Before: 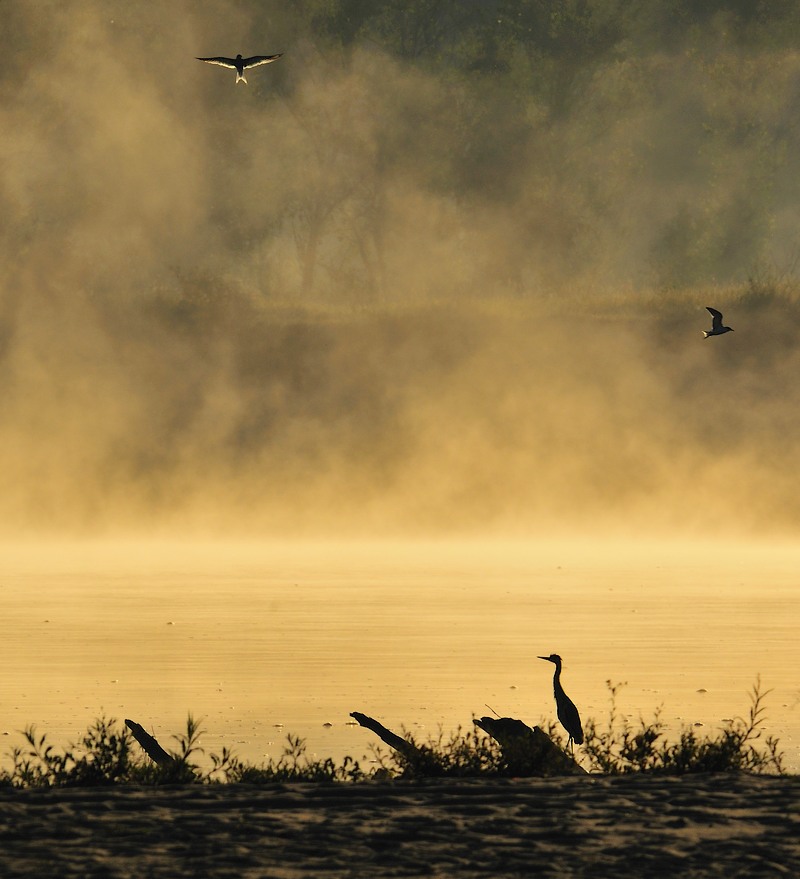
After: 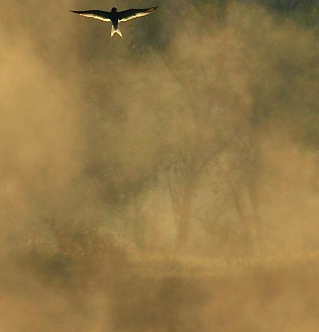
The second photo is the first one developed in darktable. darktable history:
tone curve: curves: ch0 [(0, 0.01) (0.037, 0.032) (0.131, 0.108) (0.275, 0.258) (0.483, 0.512) (0.61, 0.661) (0.696, 0.76) (0.792, 0.867) (0.911, 0.955) (0.997, 0.995)]; ch1 [(0, 0) (0.308, 0.268) (0.425, 0.383) (0.503, 0.502) (0.529, 0.543) (0.706, 0.754) (0.869, 0.907) (1, 1)]; ch2 [(0, 0) (0.228, 0.196) (0.336, 0.315) (0.399, 0.403) (0.485, 0.487) (0.502, 0.502) (0.525, 0.523) (0.545, 0.552) (0.587, 0.61) (0.636, 0.654) (0.711, 0.729) (0.855, 0.87) (0.998, 0.977)], color space Lab, independent channels, preserve colors none
crop: left 15.737%, top 5.443%, right 44.357%, bottom 56.674%
